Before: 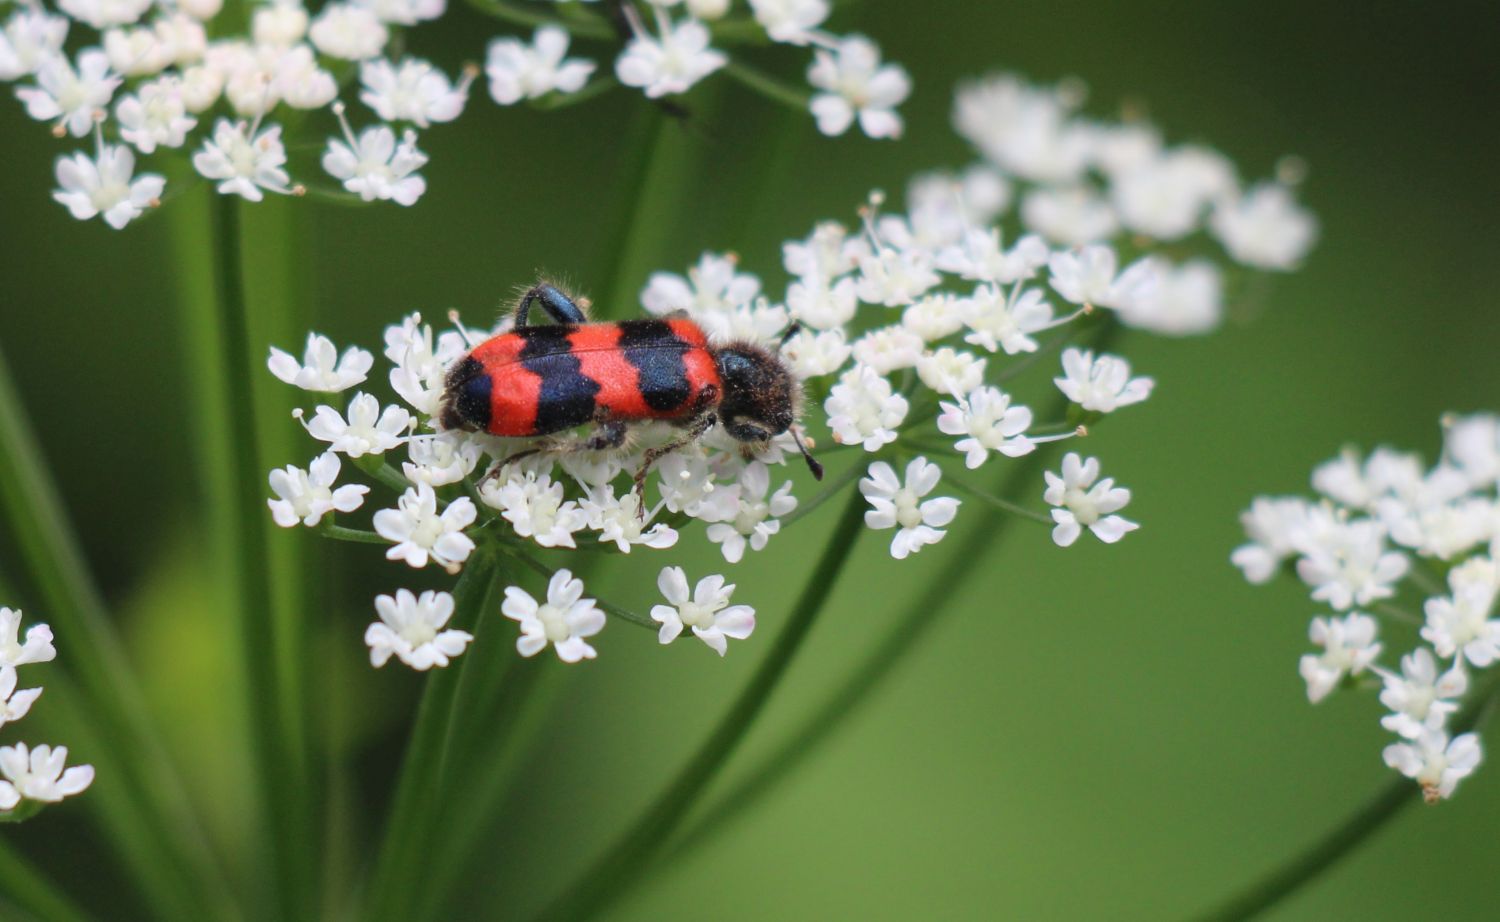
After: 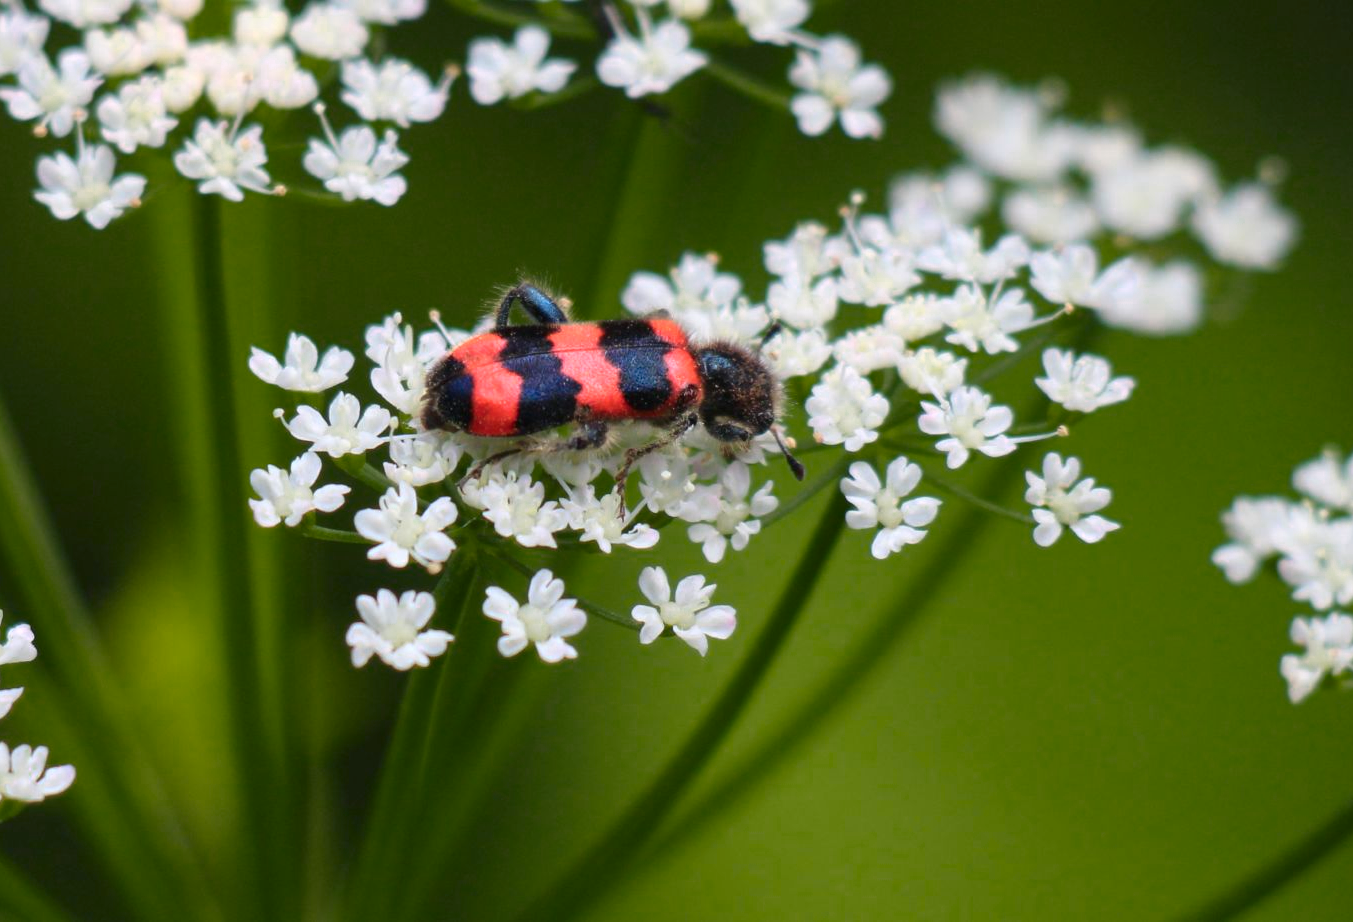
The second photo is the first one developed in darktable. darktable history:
contrast brightness saturation: contrast 0.027, brightness -0.042
color calibration: illuminant same as pipeline (D50), adaptation XYZ, x 0.346, y 0.358, temperature 5005.19 K
crop and rotate: left 1.315%, right 8.478%
color zones: curves: ch0 [(0.099, 0.624) (0.257, 0.596) (0.384, 0.376) (0.529, 0.492) (0.697, 0.564) (0.768, 0.532) (0.908, 0.644)]; ch1 [(0.112, 0.564) (0.254, 0.612) (0.432, 0.676) (0.592, 0.456) (0.743, 0.684) (0.888, 0.536)]; ch2 [(0.25, 0.5) (0.469, 0.36) (0.75, 0.5)]
